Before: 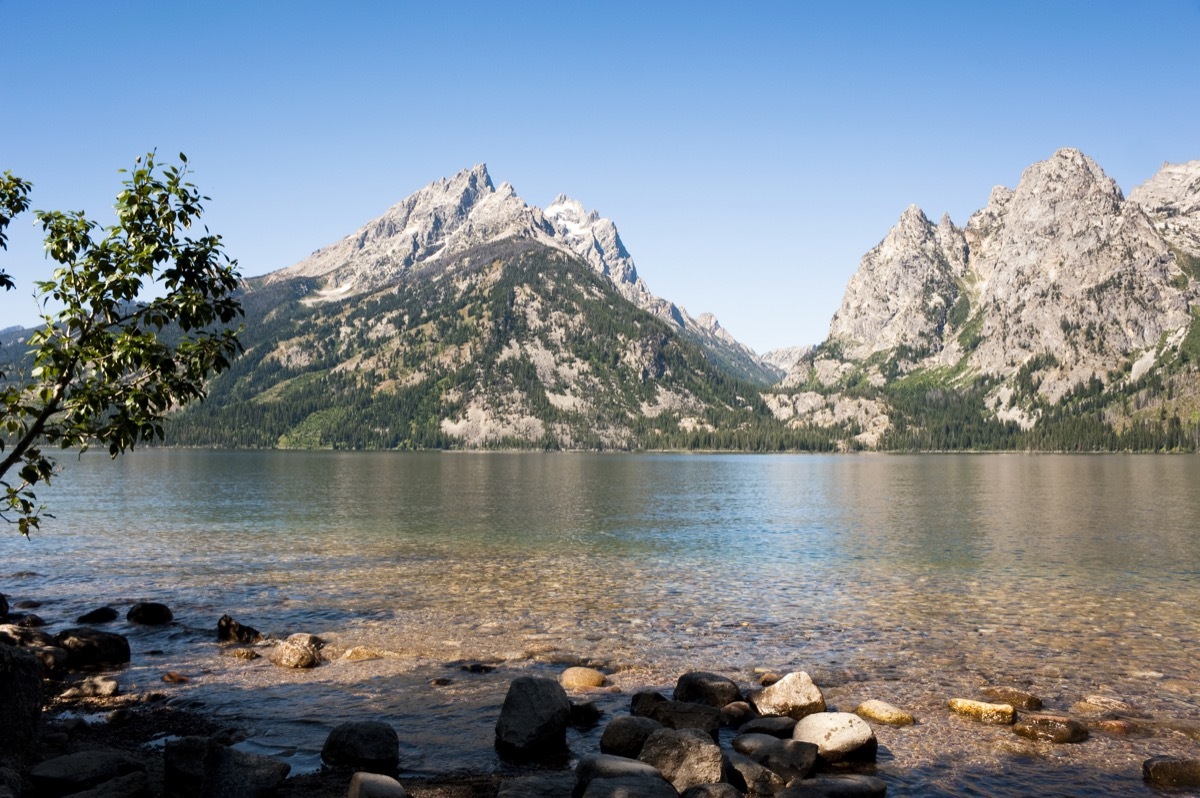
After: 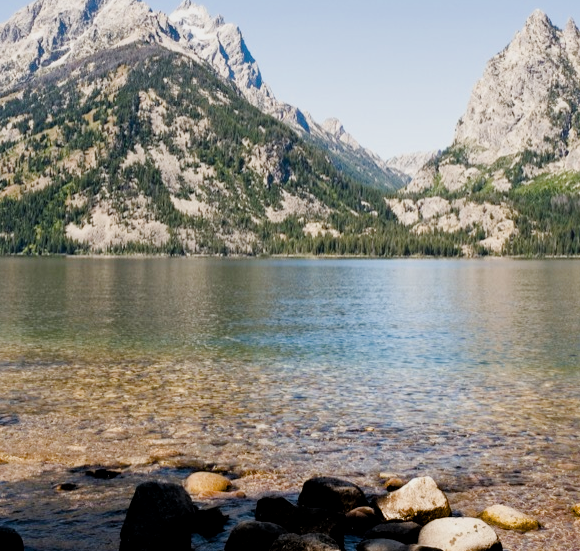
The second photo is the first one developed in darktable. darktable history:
crop: left 31.323%, top 24.455%, right 20.342%, bottom 6.427%
local contrast: mode bilateral grid, contrast 21, coarseness 50, detail 120%, midtone range 0.2
contrast brightness saturation: saturation -0.066
filmic rgb: black relative exposure -4.8 EV, white relative exposure 4 EV, hardness 2.78
color balance rgb: linear chroma grading › shadows 18.983%, linear chroma grading › highlights 2.961%, linear chroma grading › mid-tones 10.502%, perceptual saturation grading › global saturation 20%, perceptual saturation grading › highlights -24.97%, perceptual saturation grading › shadows 49.772%, perceptual brilliance grading › highlights 9.523%, perceptual brilliance grading › shadows -4.554%
